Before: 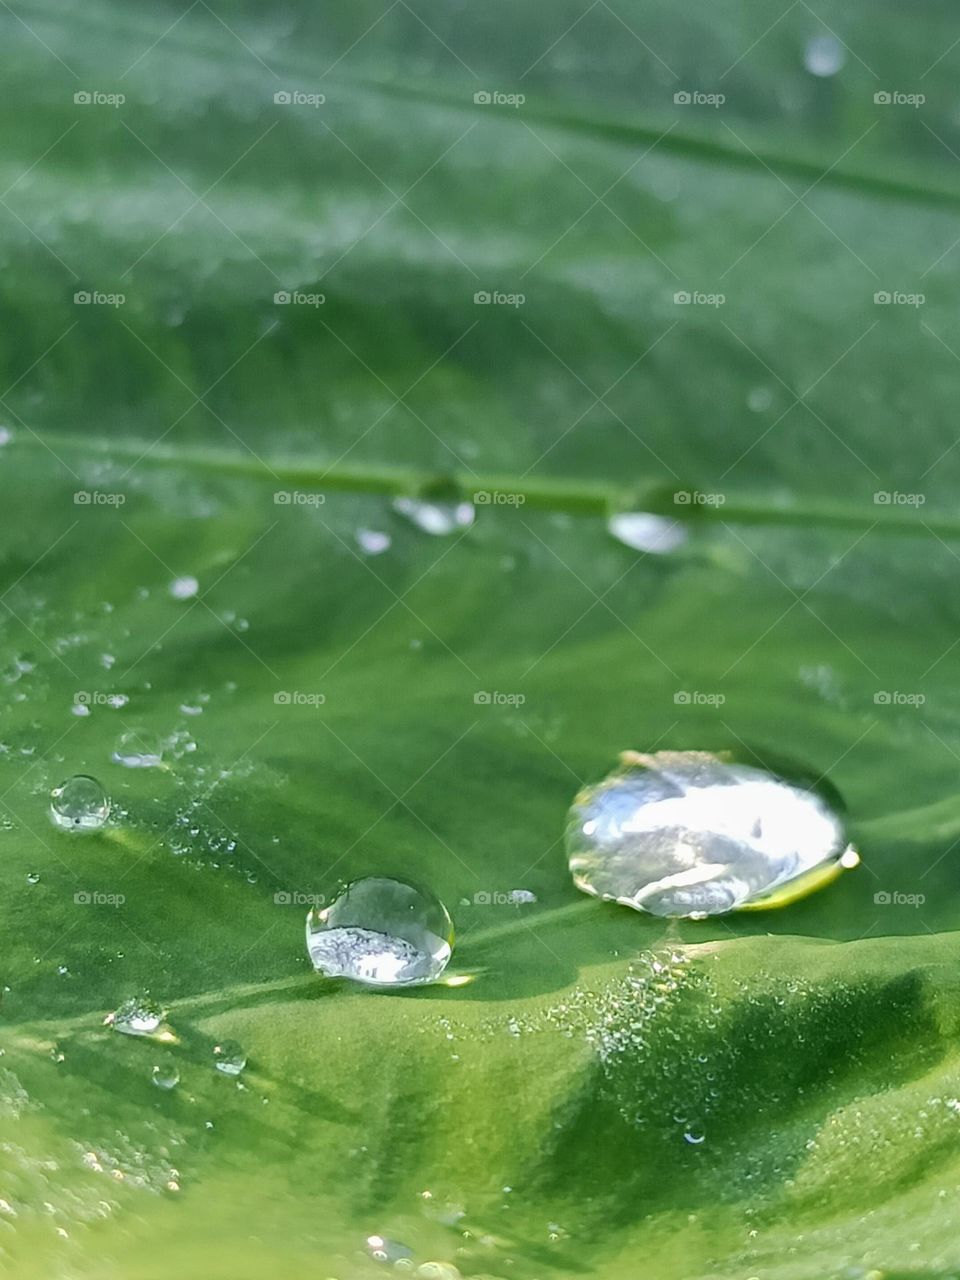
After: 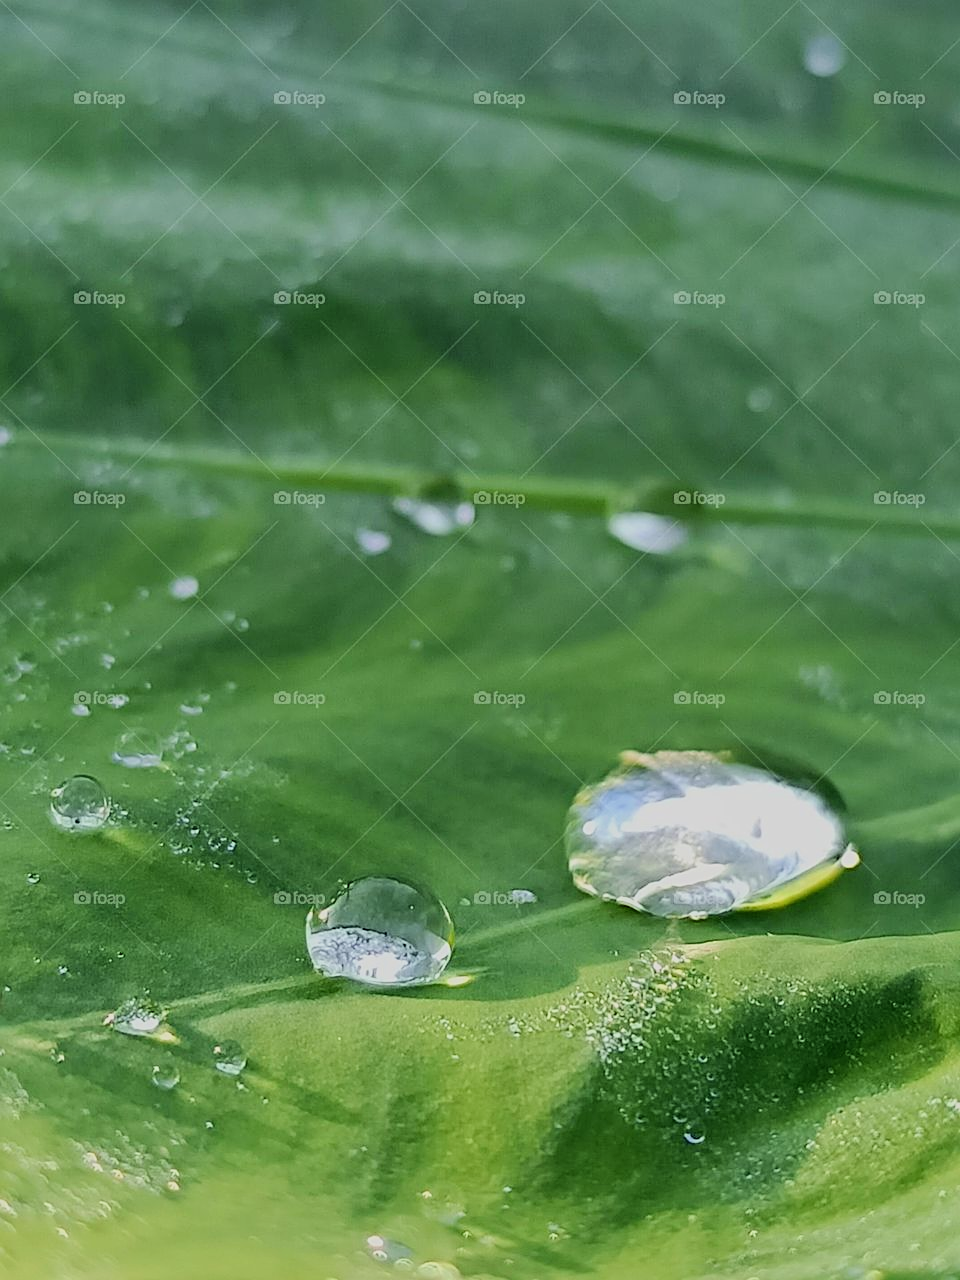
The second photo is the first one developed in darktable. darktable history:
filmic rgb: black relative exposure -7.65 EV, white relative exposure 4.56 EV, threshold 5.94 EV, hardness 3.61, contrast 1.054, color science v6 (2022), enable highlight reconstruction true
sharpen: on, module defaults
